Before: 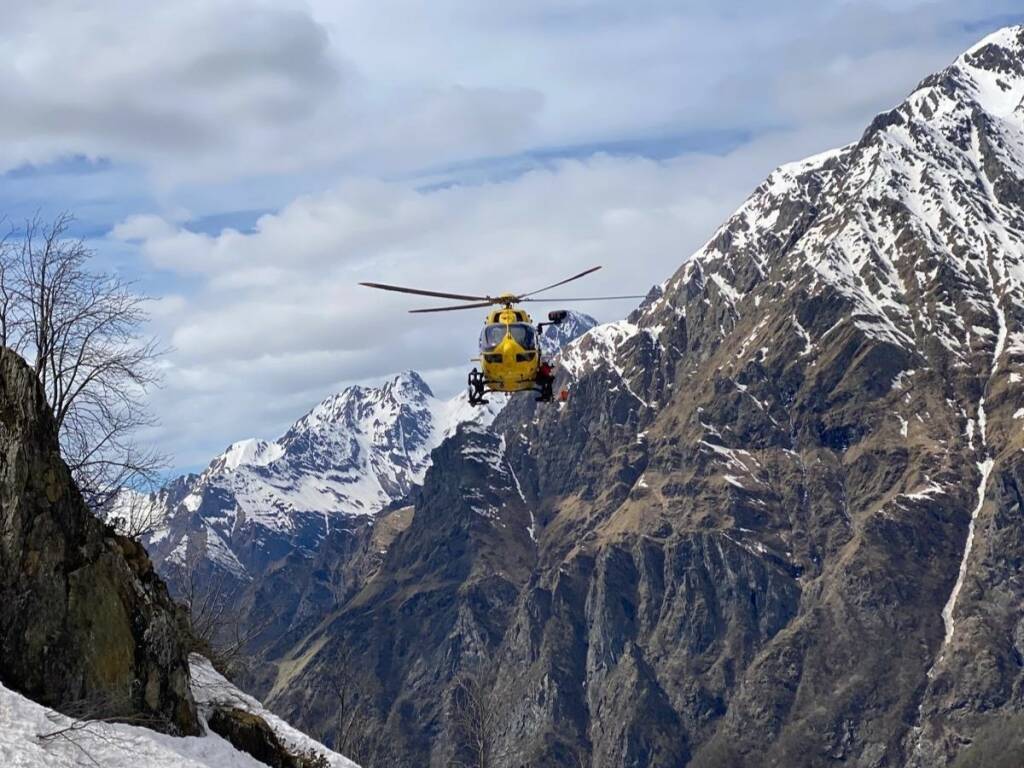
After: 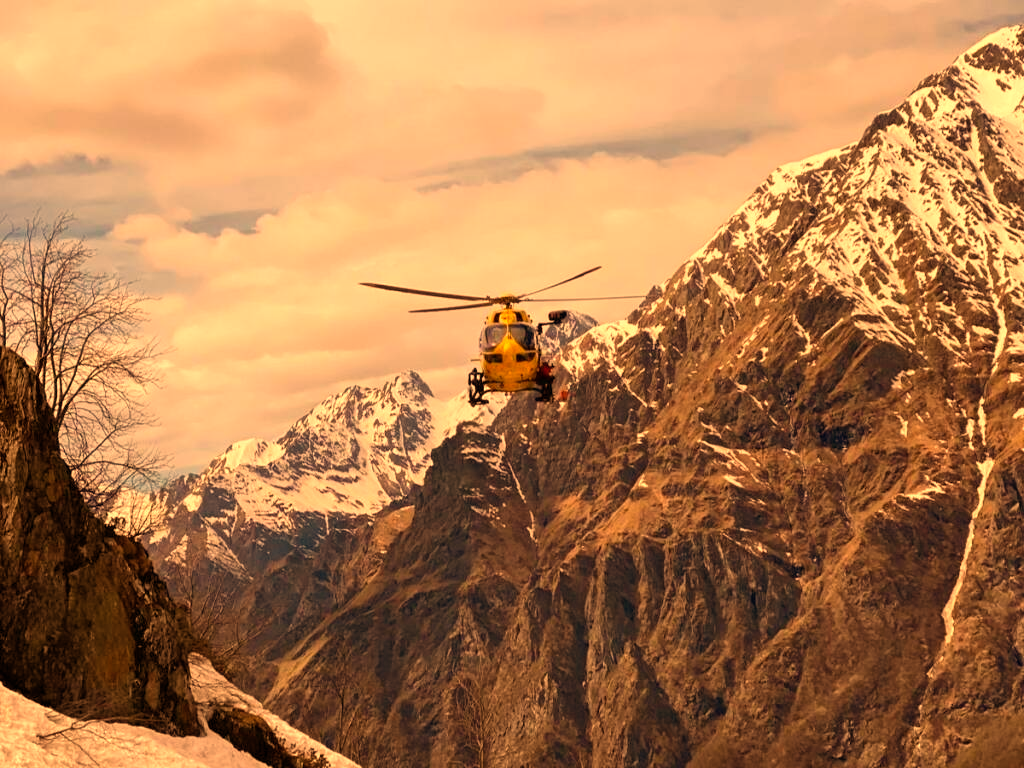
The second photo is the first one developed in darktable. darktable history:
white balance: red 1.467, blue 0.684
color balance rgb: shadows lift › chroma 4.41%, shadows lift › hue 27°, power › chroma 2.5%, power › hue 70°, highlights gain › chroma 1%, highlights gain › hue 27°, saturation formula JzAzBz (2021)
